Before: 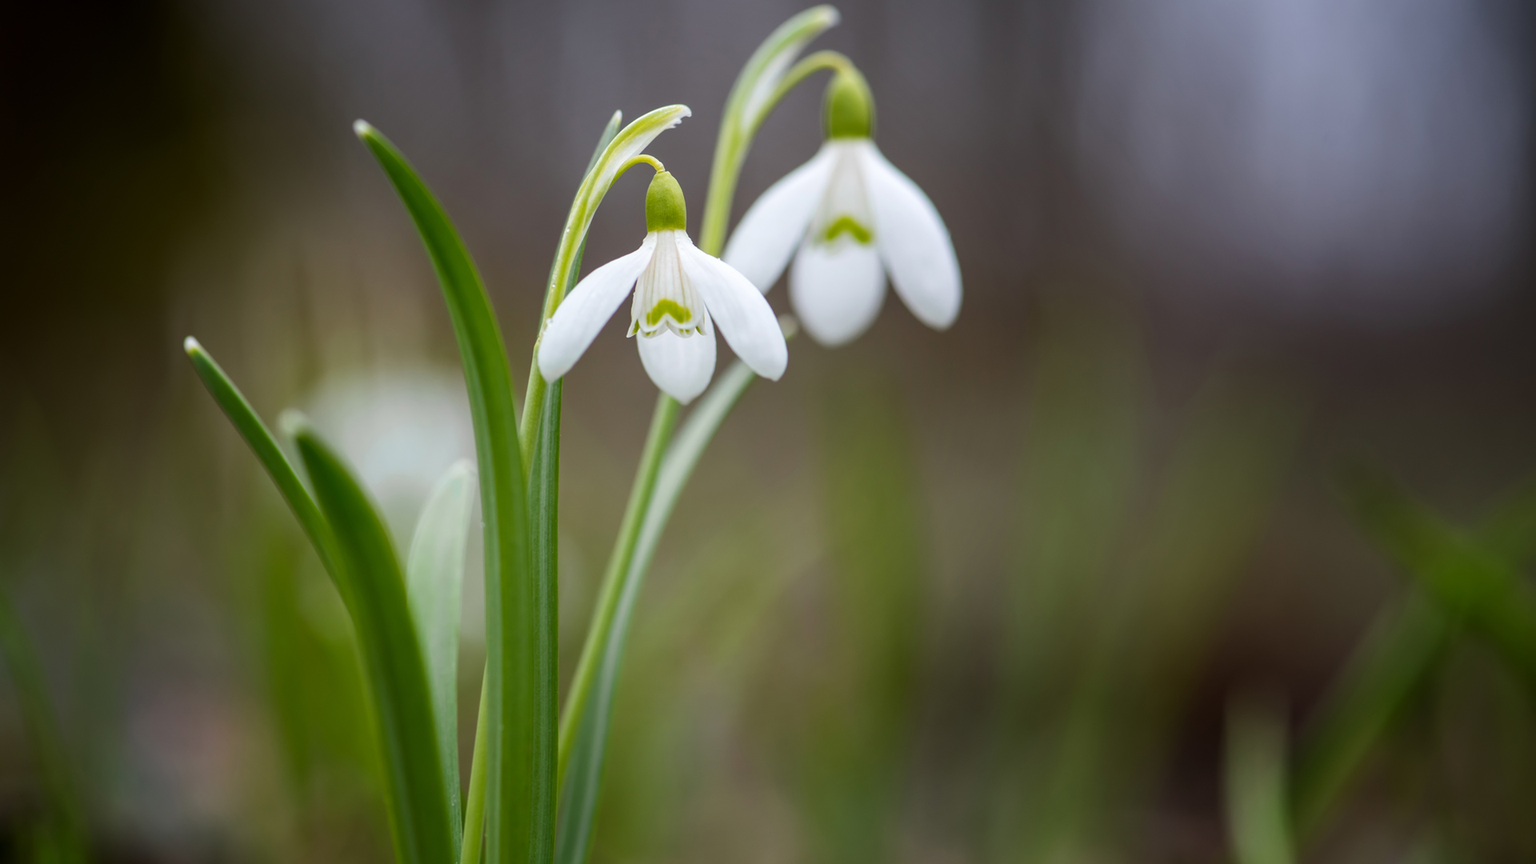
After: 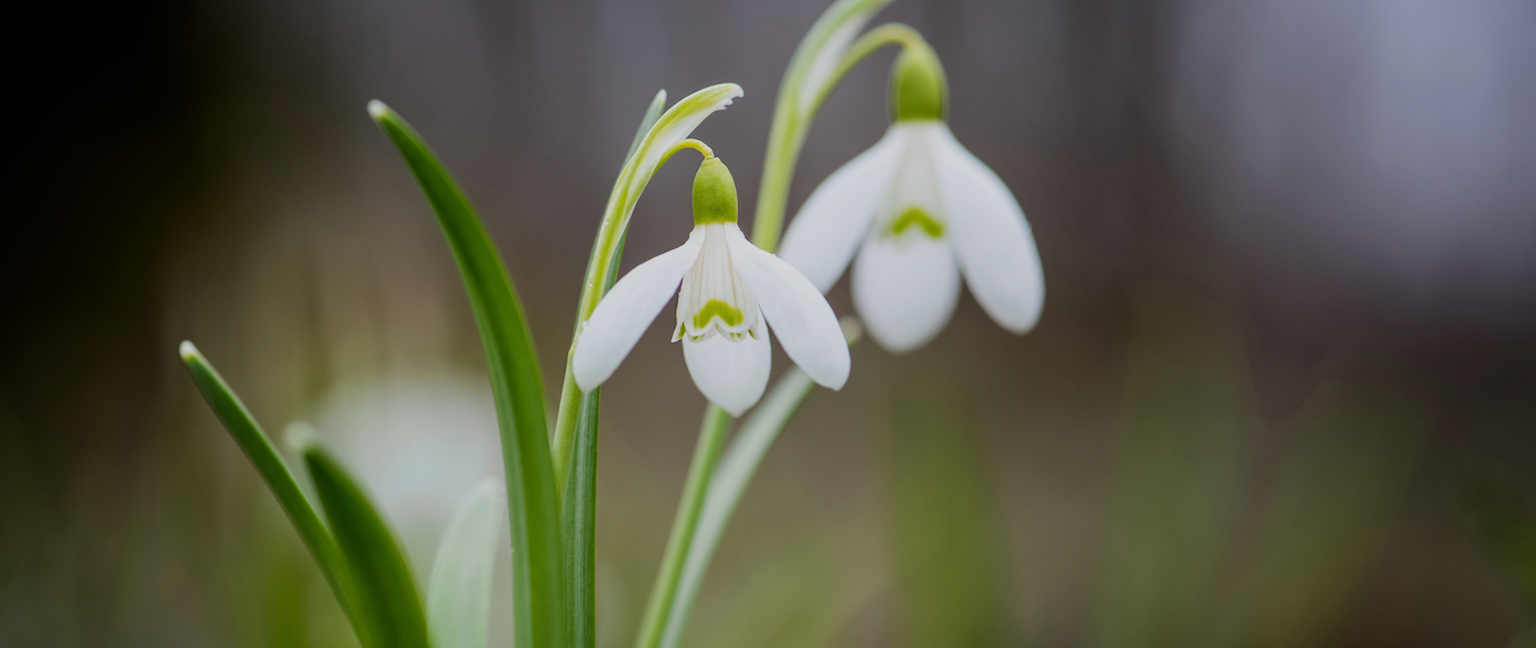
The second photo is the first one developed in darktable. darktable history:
filmic rgb: black relative exposure -7.65 EV, white relative exposure 4.56 EV, hardness 3.61, contrast 1.05
crop: left 1.509%, top 3.452%, right 7.696%, bottom 28.452%
color balance rgb: global vibrance 0.5%
